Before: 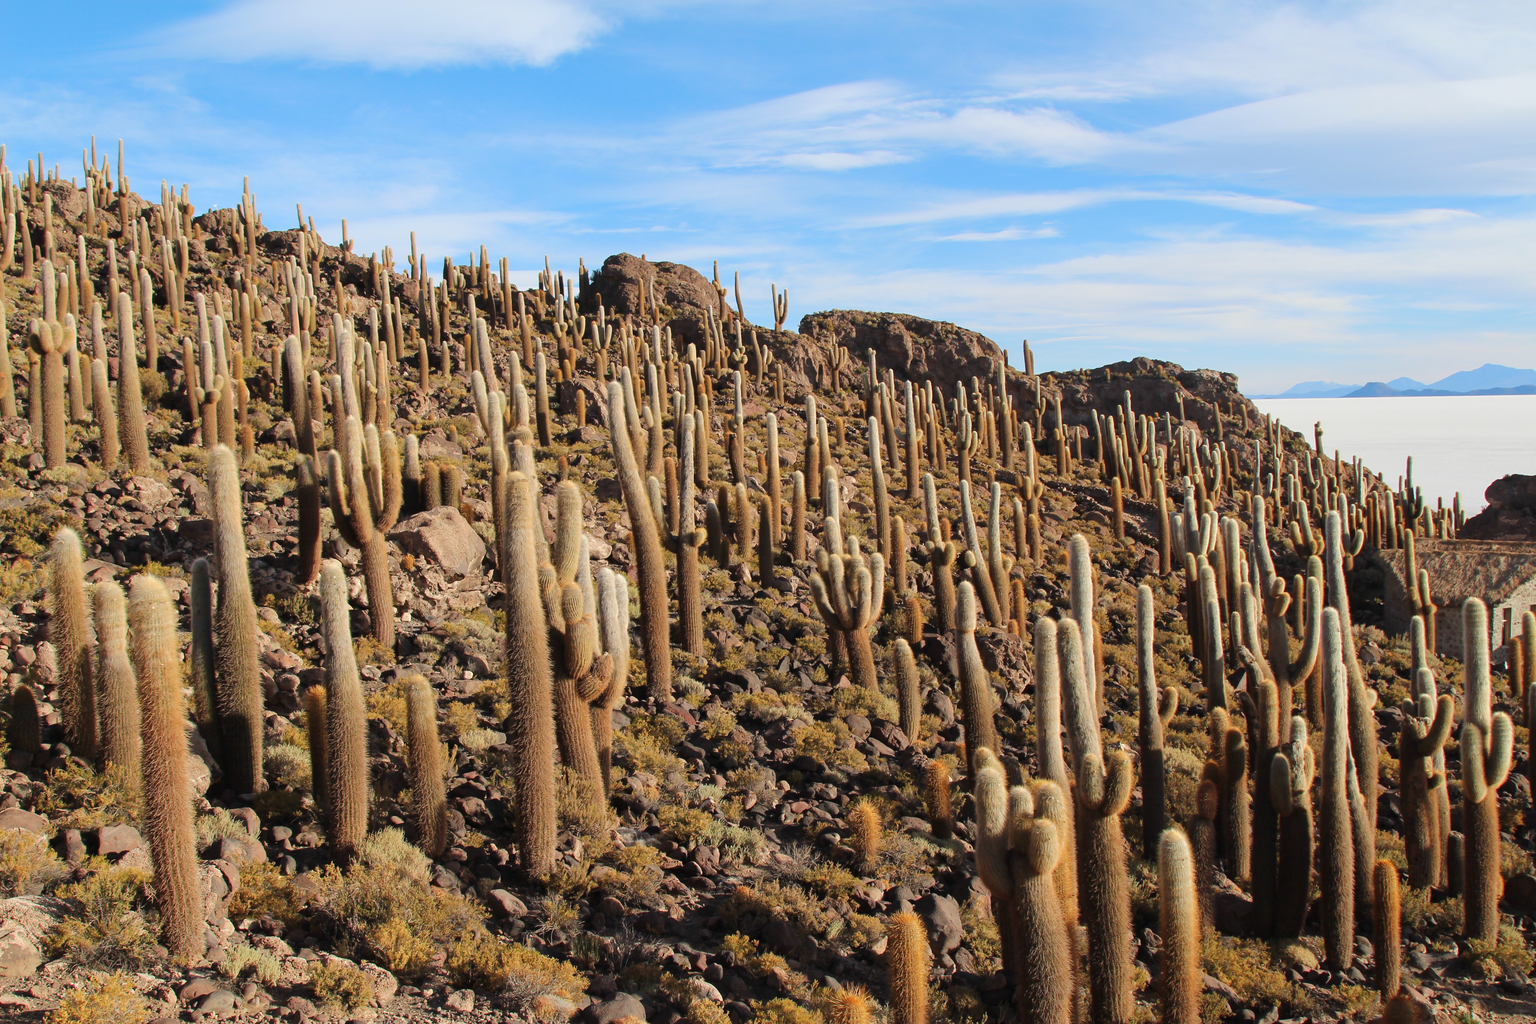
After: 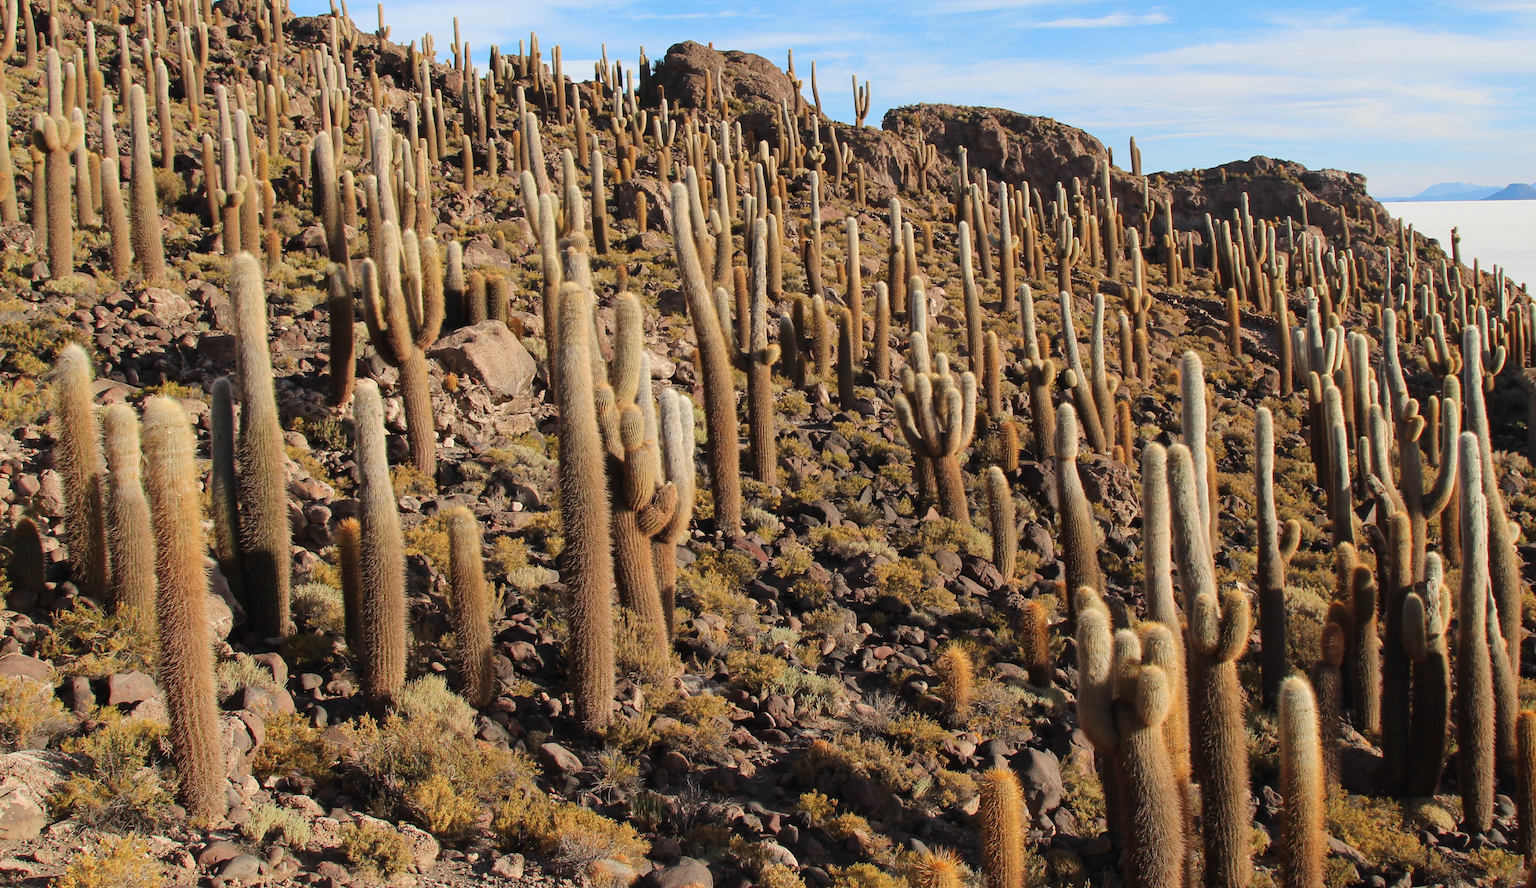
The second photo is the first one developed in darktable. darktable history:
crop: top 21.137%, right 9.376%, bottom 0.245%
